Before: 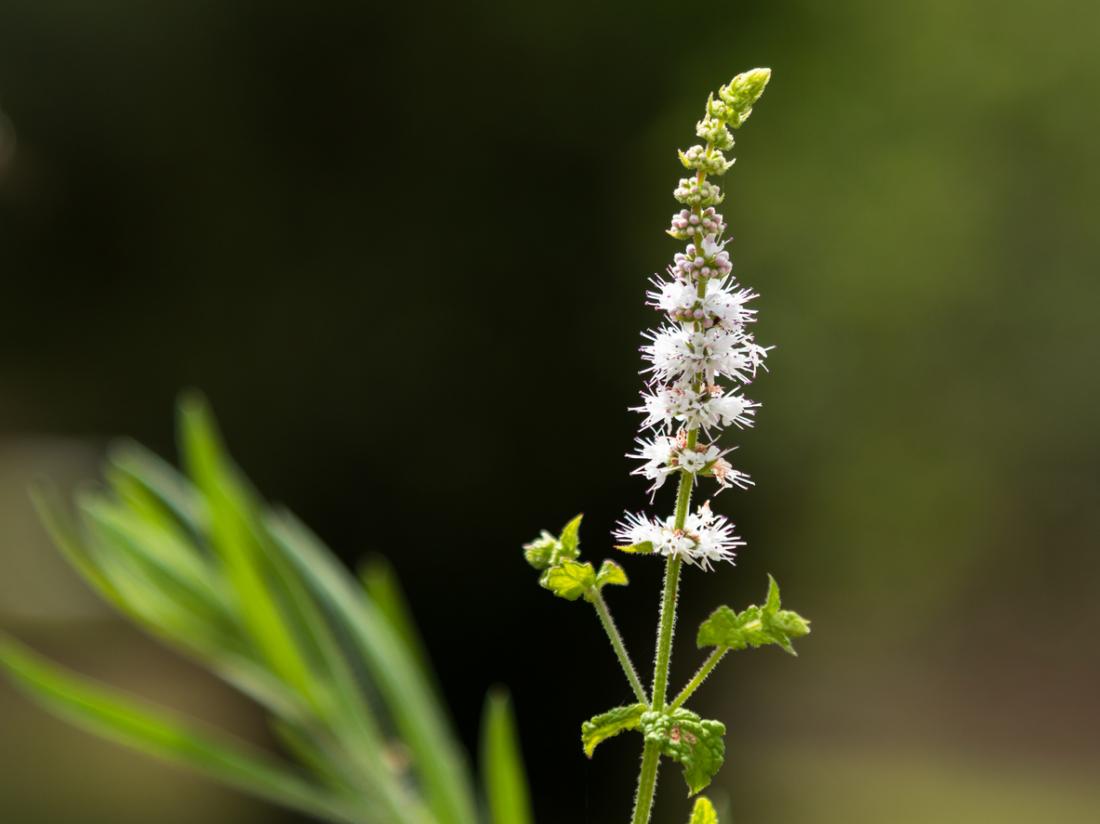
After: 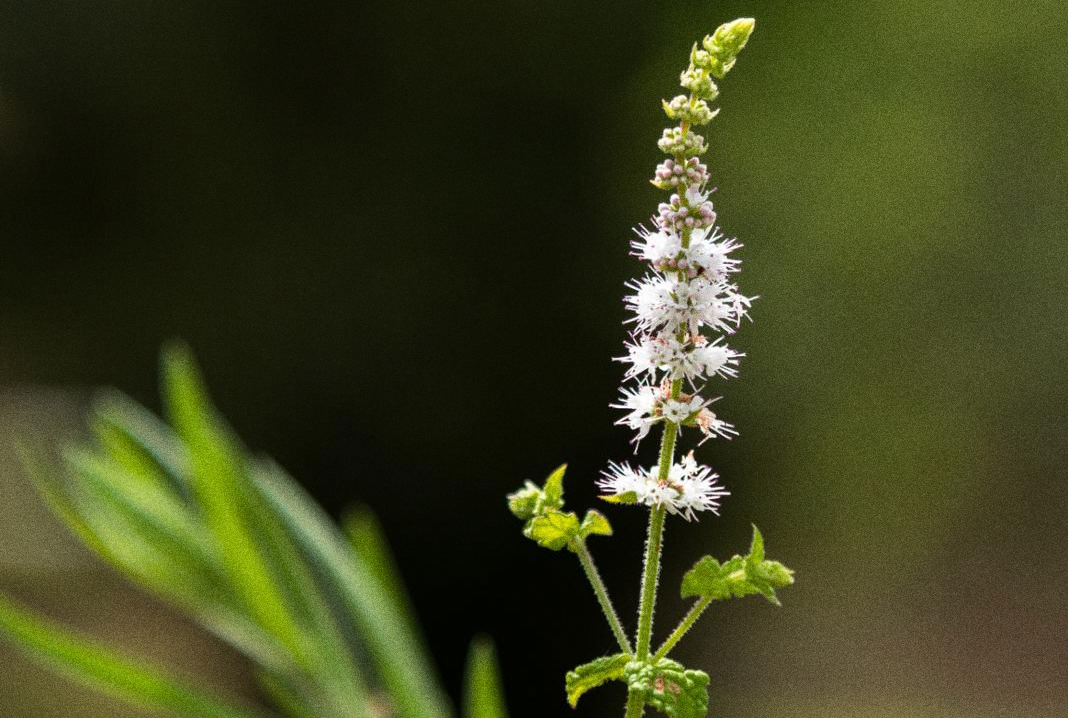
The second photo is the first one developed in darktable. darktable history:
grain: coarseness 0.09 ISO, strength 40%
crop: left 1.507%, top 6.147%, right 1.379%, bottom 6.637%
